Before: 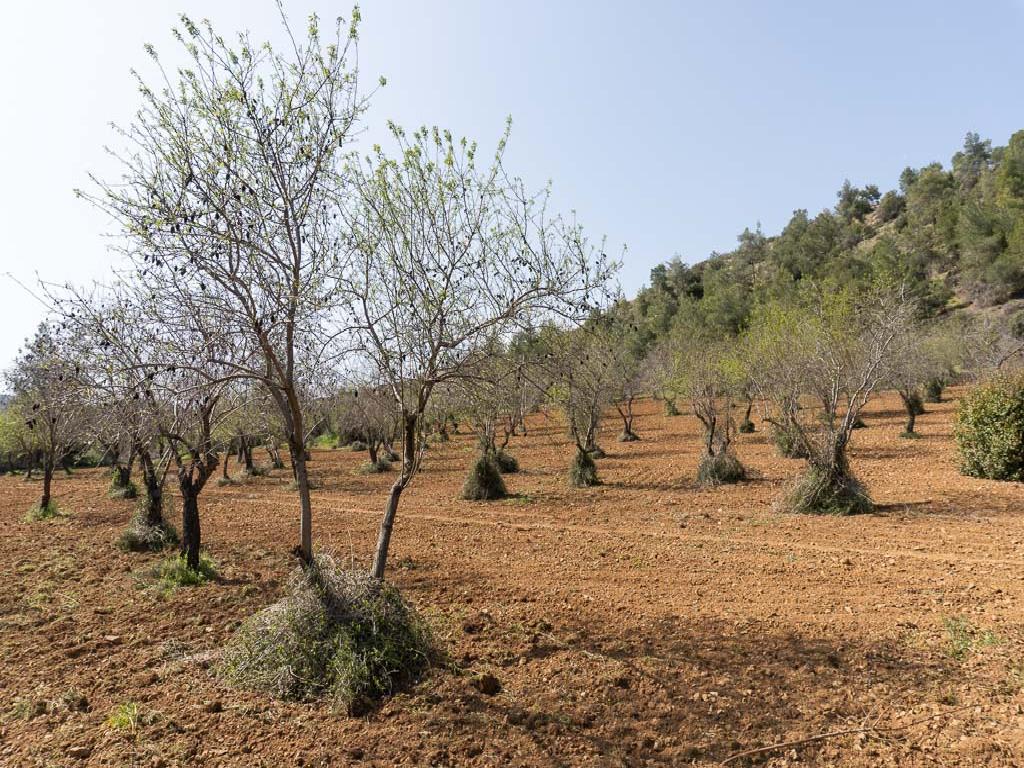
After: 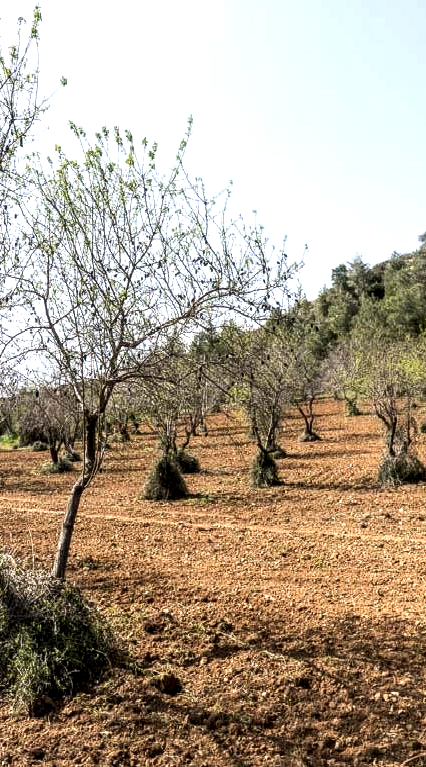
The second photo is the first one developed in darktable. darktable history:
crop: left 31.229%, right 27.105%
tone equalizer: -8 EV -0.75 EV, -7 EV -0.7 EV, -6 EV -0.6 EV, -5 EV -0.4 EV, -3 EV 0.4 EV, -2 EV 0.6 EV, -1 EV 0.7 EV, +0 EV 0.75 EV, edges refinement/feathering 500, mask exposure compensation -1.57 EV, preserve details no
local contrast: detail 142%
